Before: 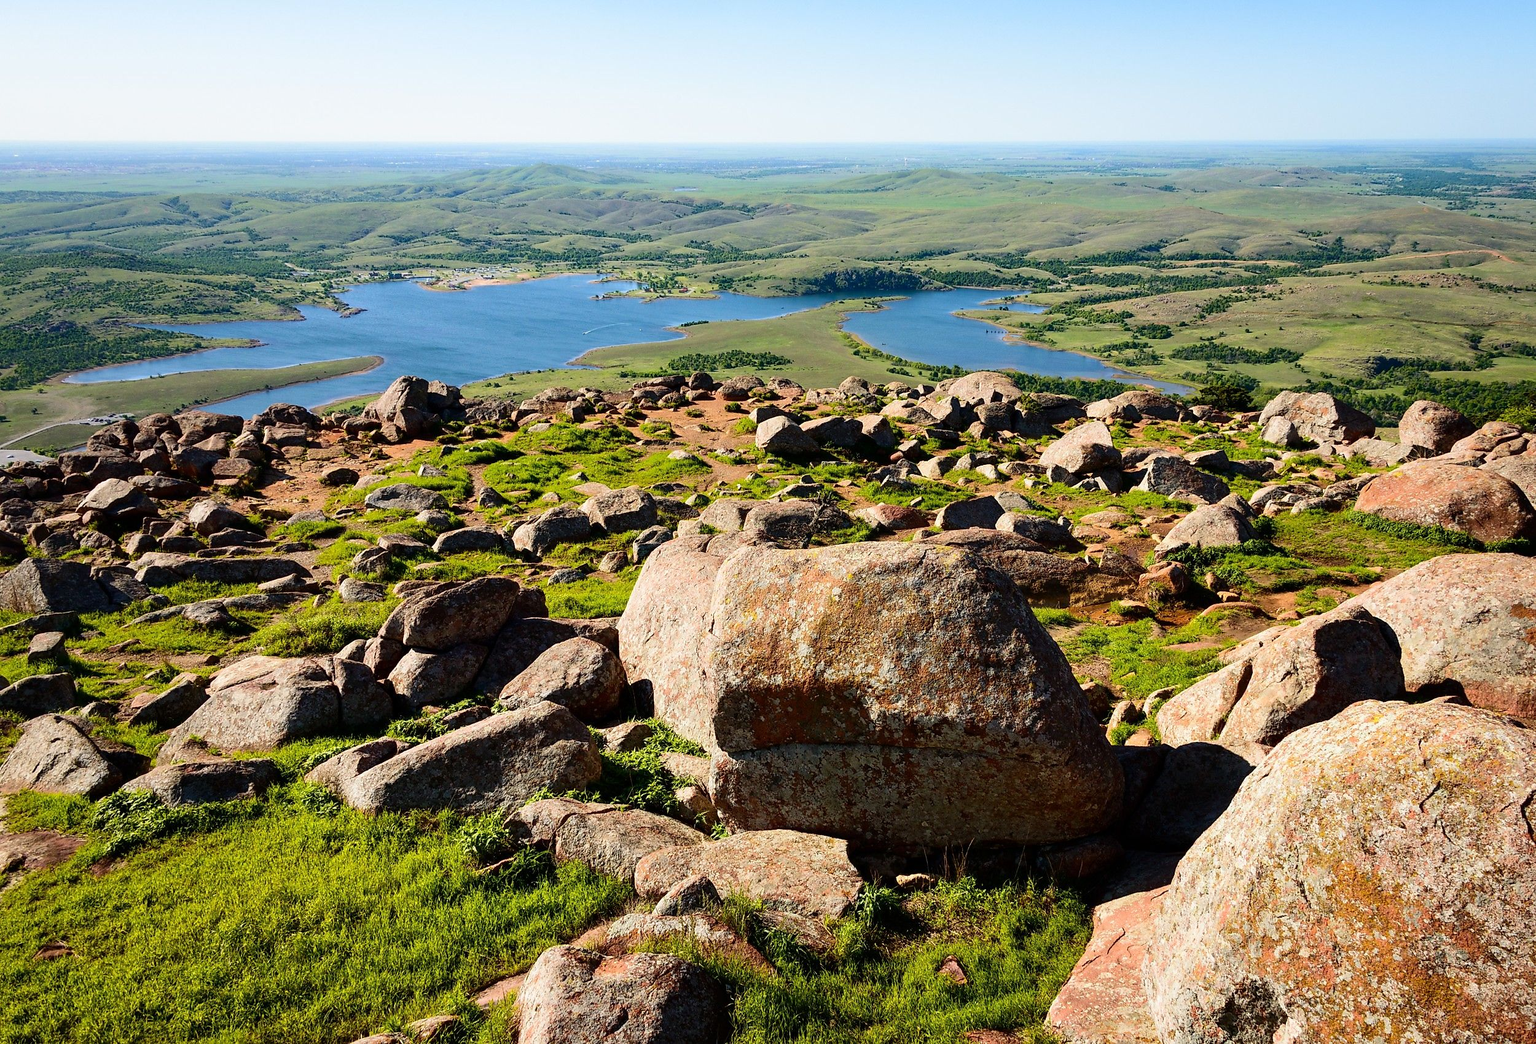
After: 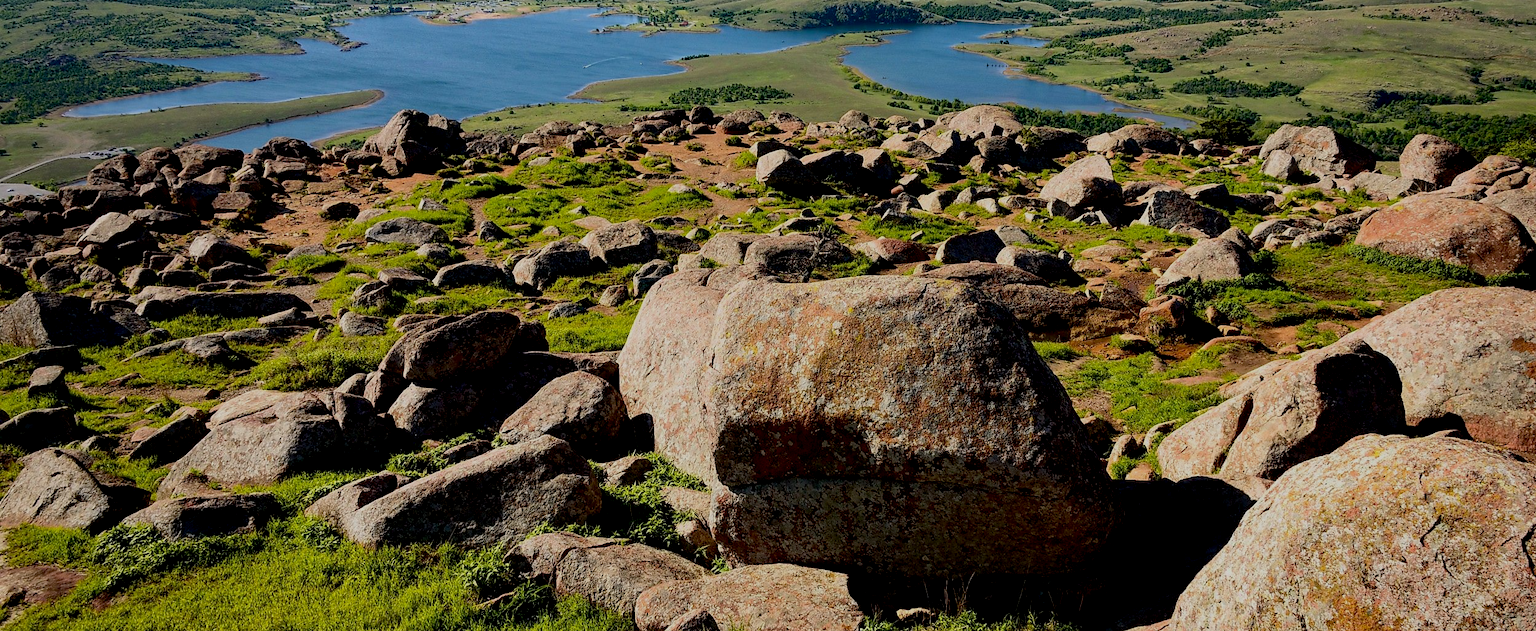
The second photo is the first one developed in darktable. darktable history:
crop and rotate: top 25.575%, bottom 13.925%
exposure: black level correction 0.009, exposure -0.644 EV, compensate exposure bias true, compensate highlight preservation false
